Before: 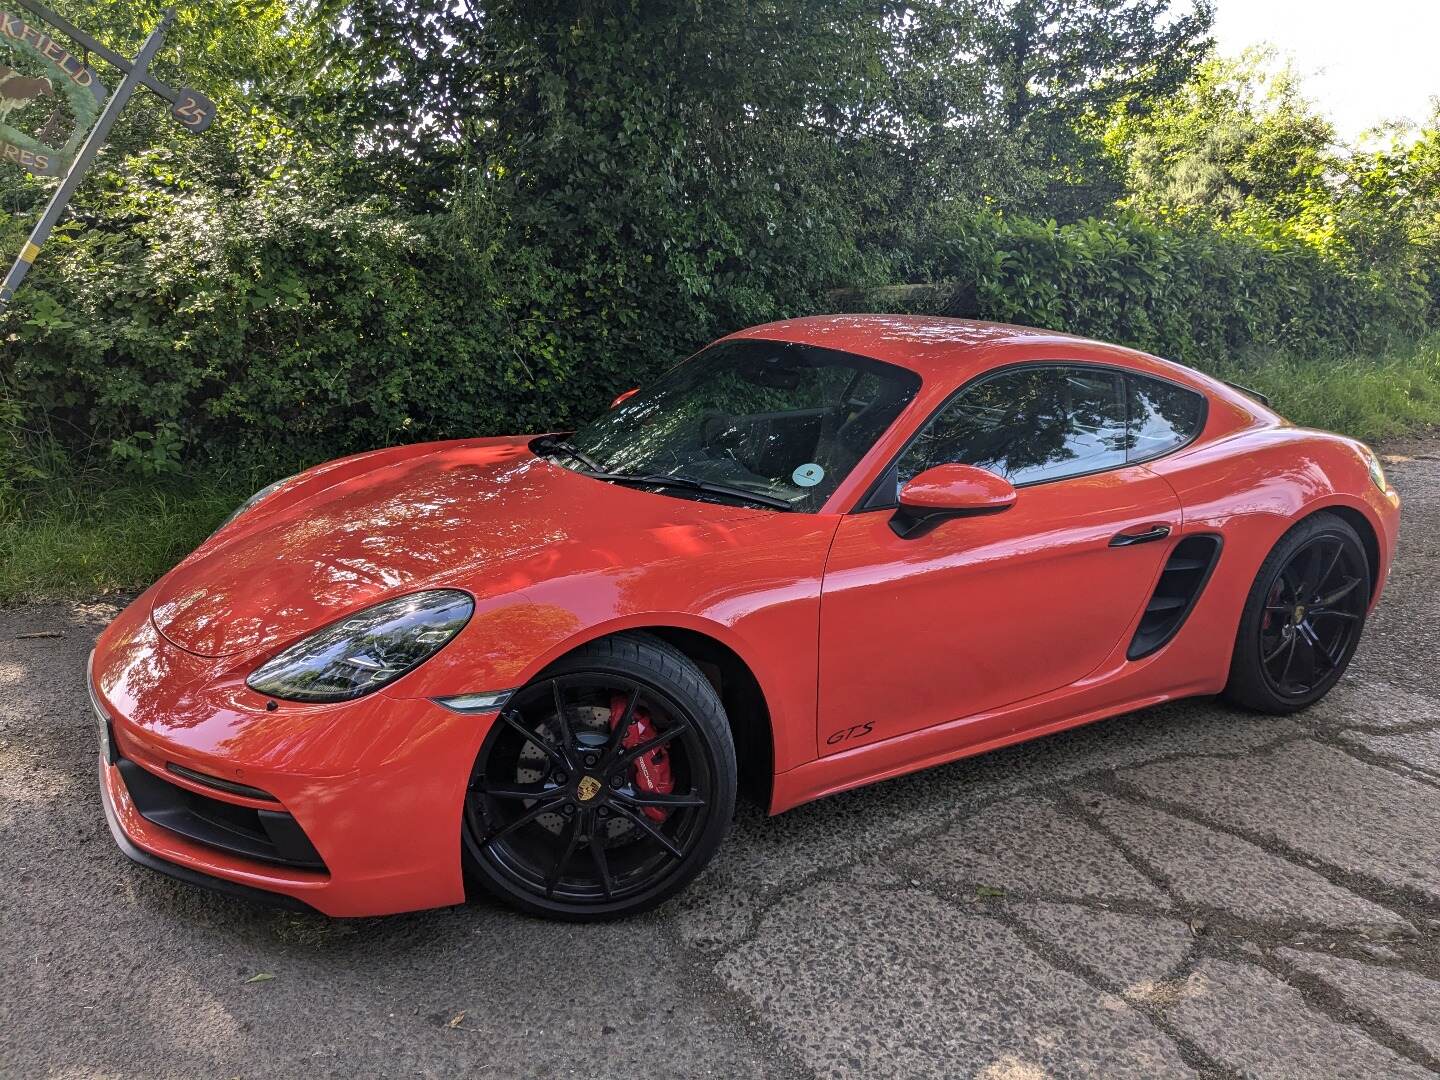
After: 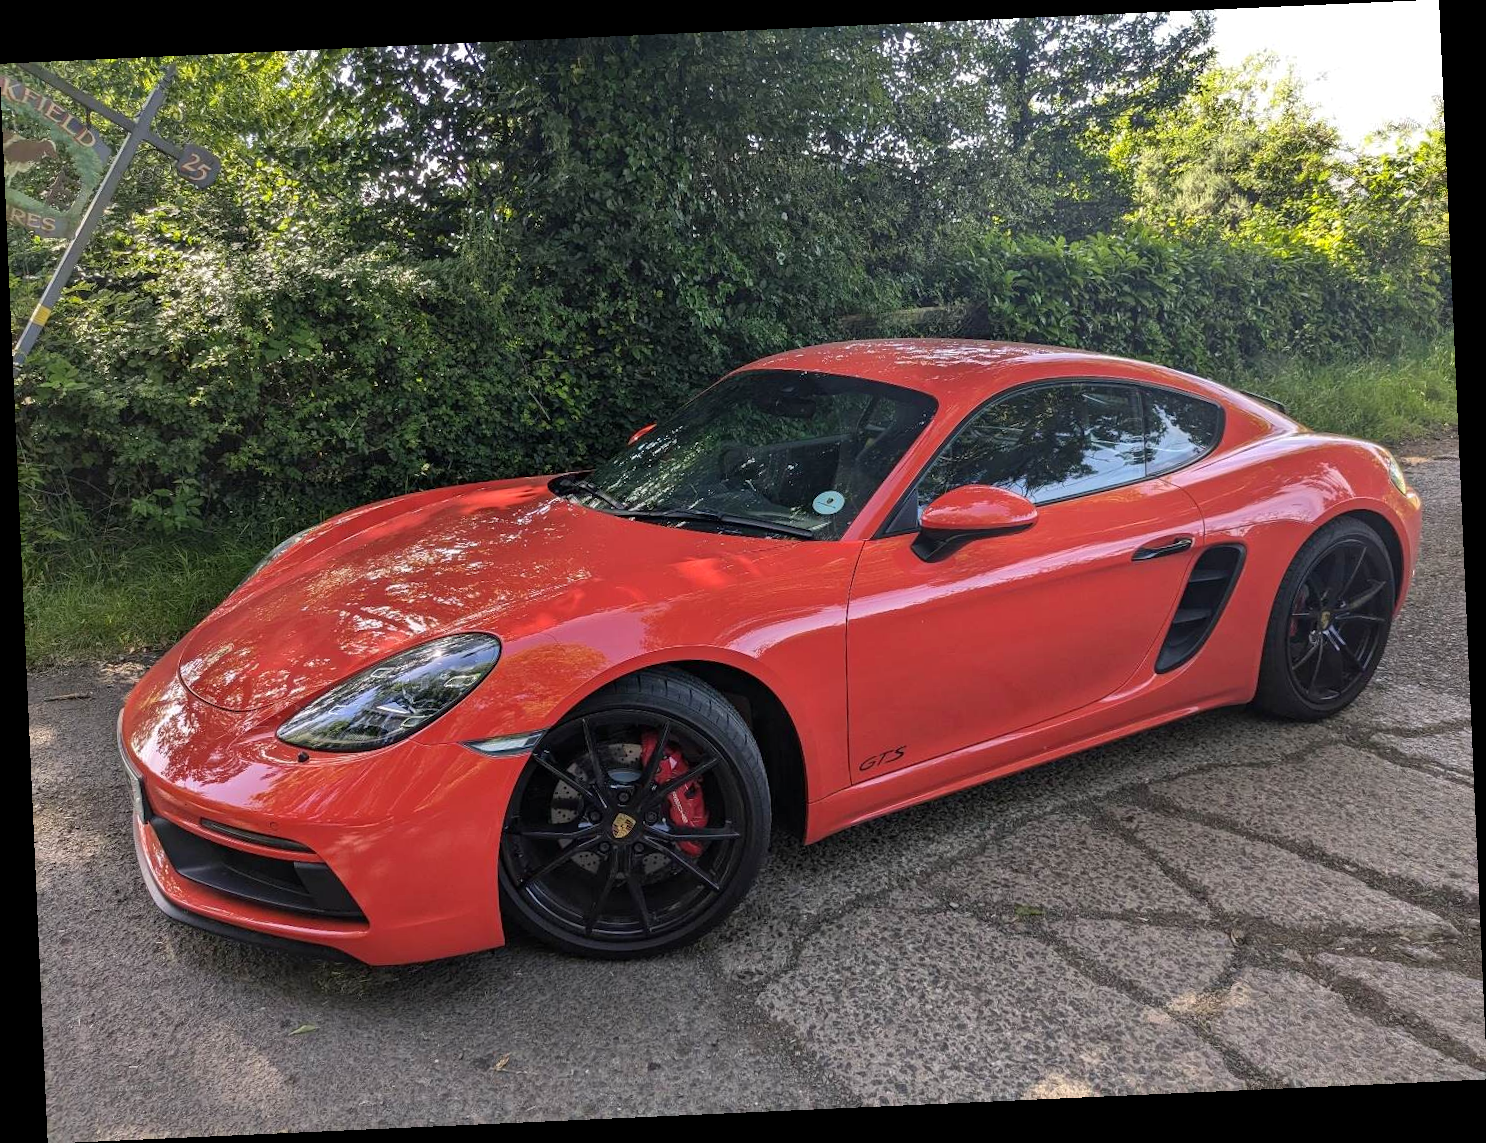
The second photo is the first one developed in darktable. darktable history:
rotate and perspective: rotation -2.56°, automatic cropping off
exposure: exposure 0.15 EV, compensate highlight preservation false
shadows and highlights: shadows 25, white point adjustment -3, highlights -30
